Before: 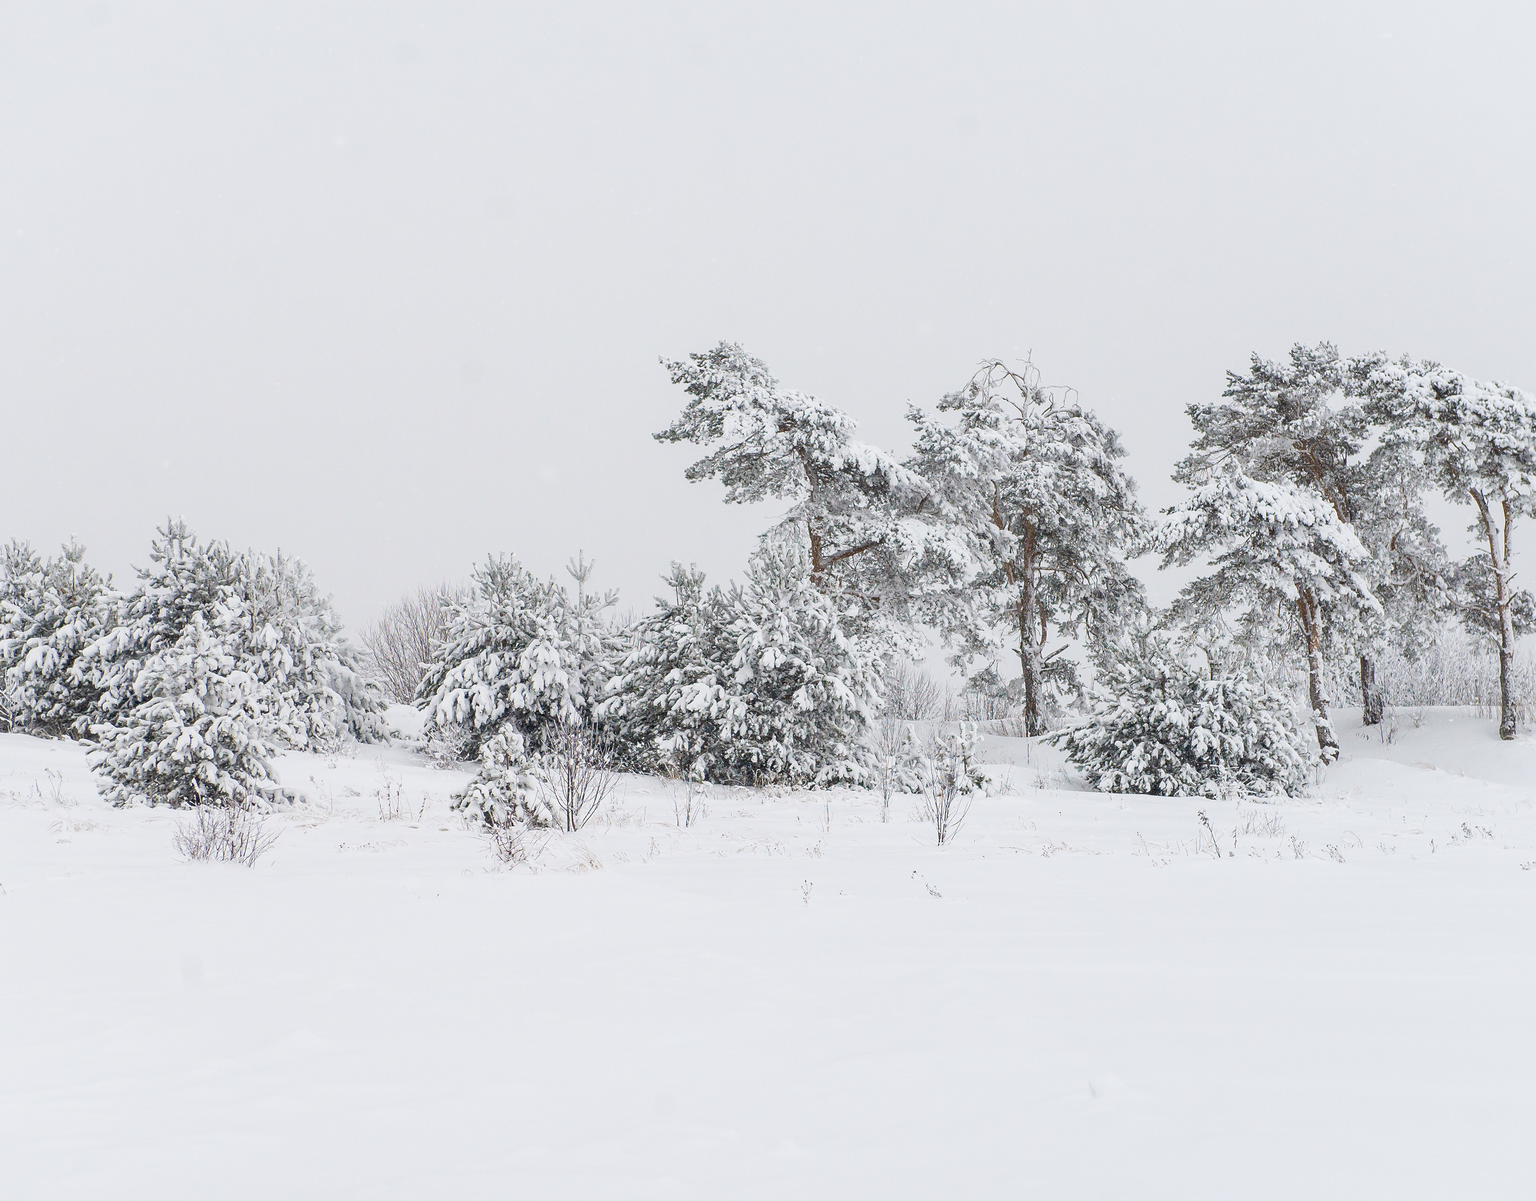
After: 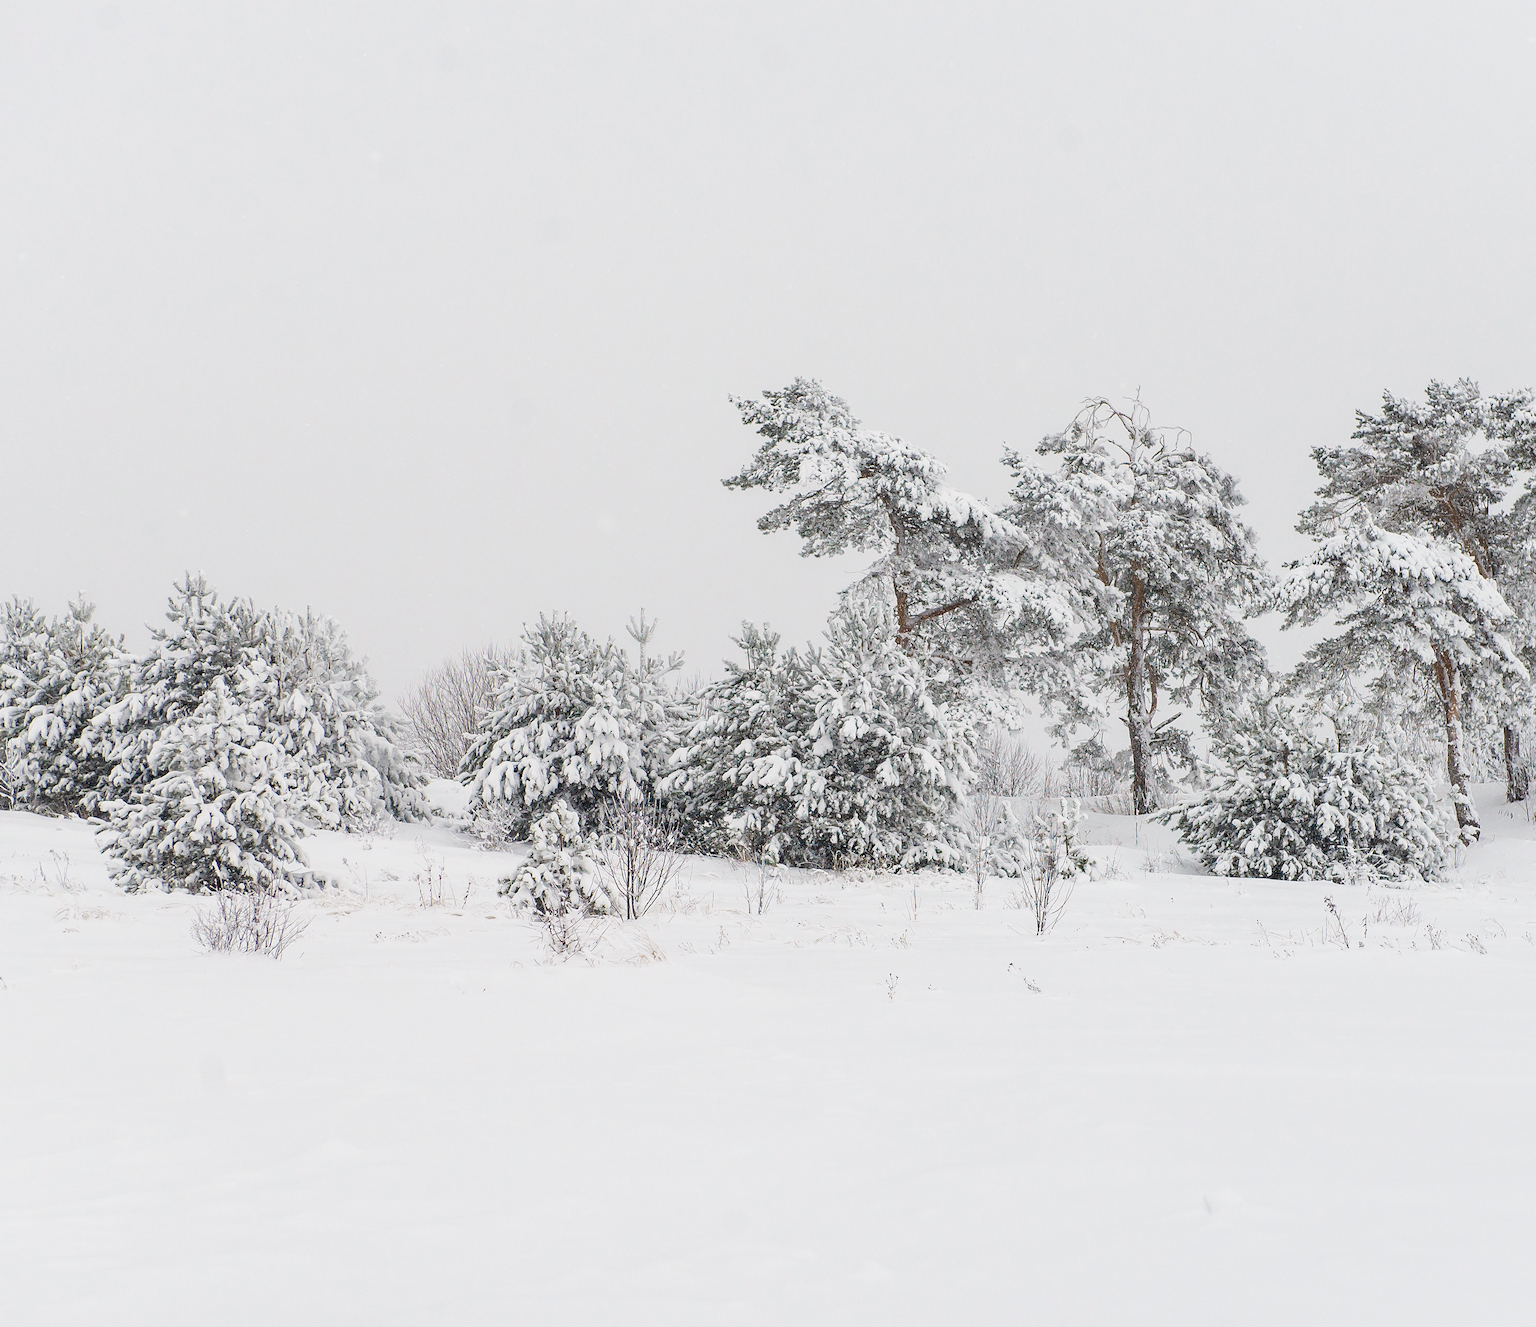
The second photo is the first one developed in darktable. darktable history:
crop: right 9.509%, bottom 0.031%
white balance: red 1.009, blue 0.985
